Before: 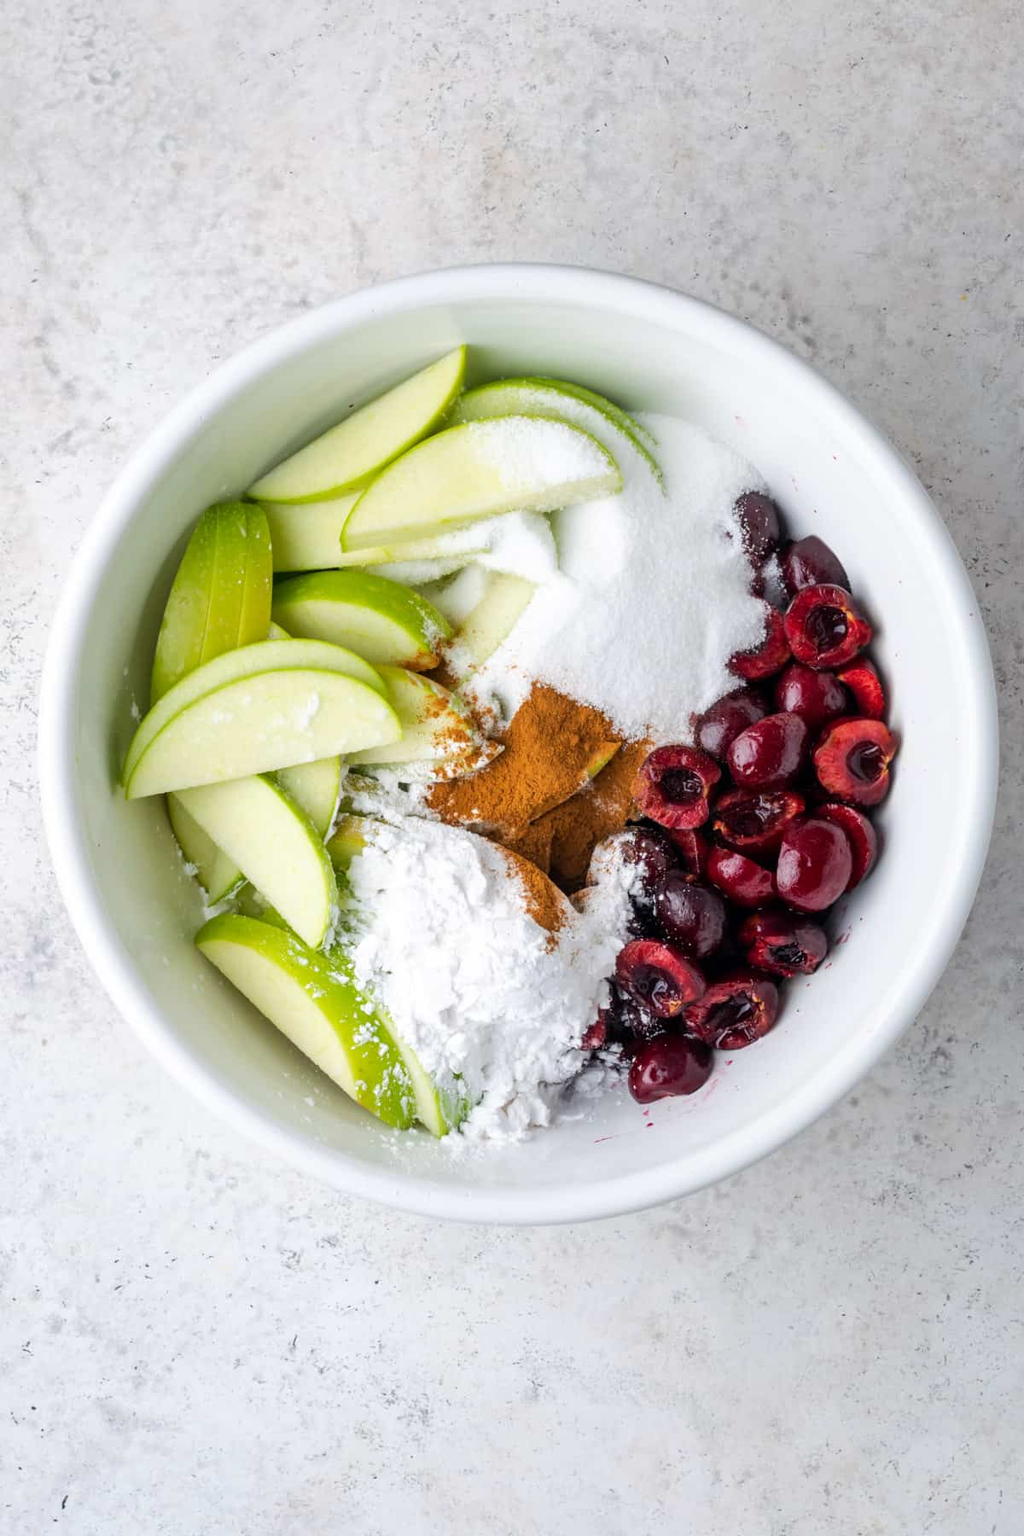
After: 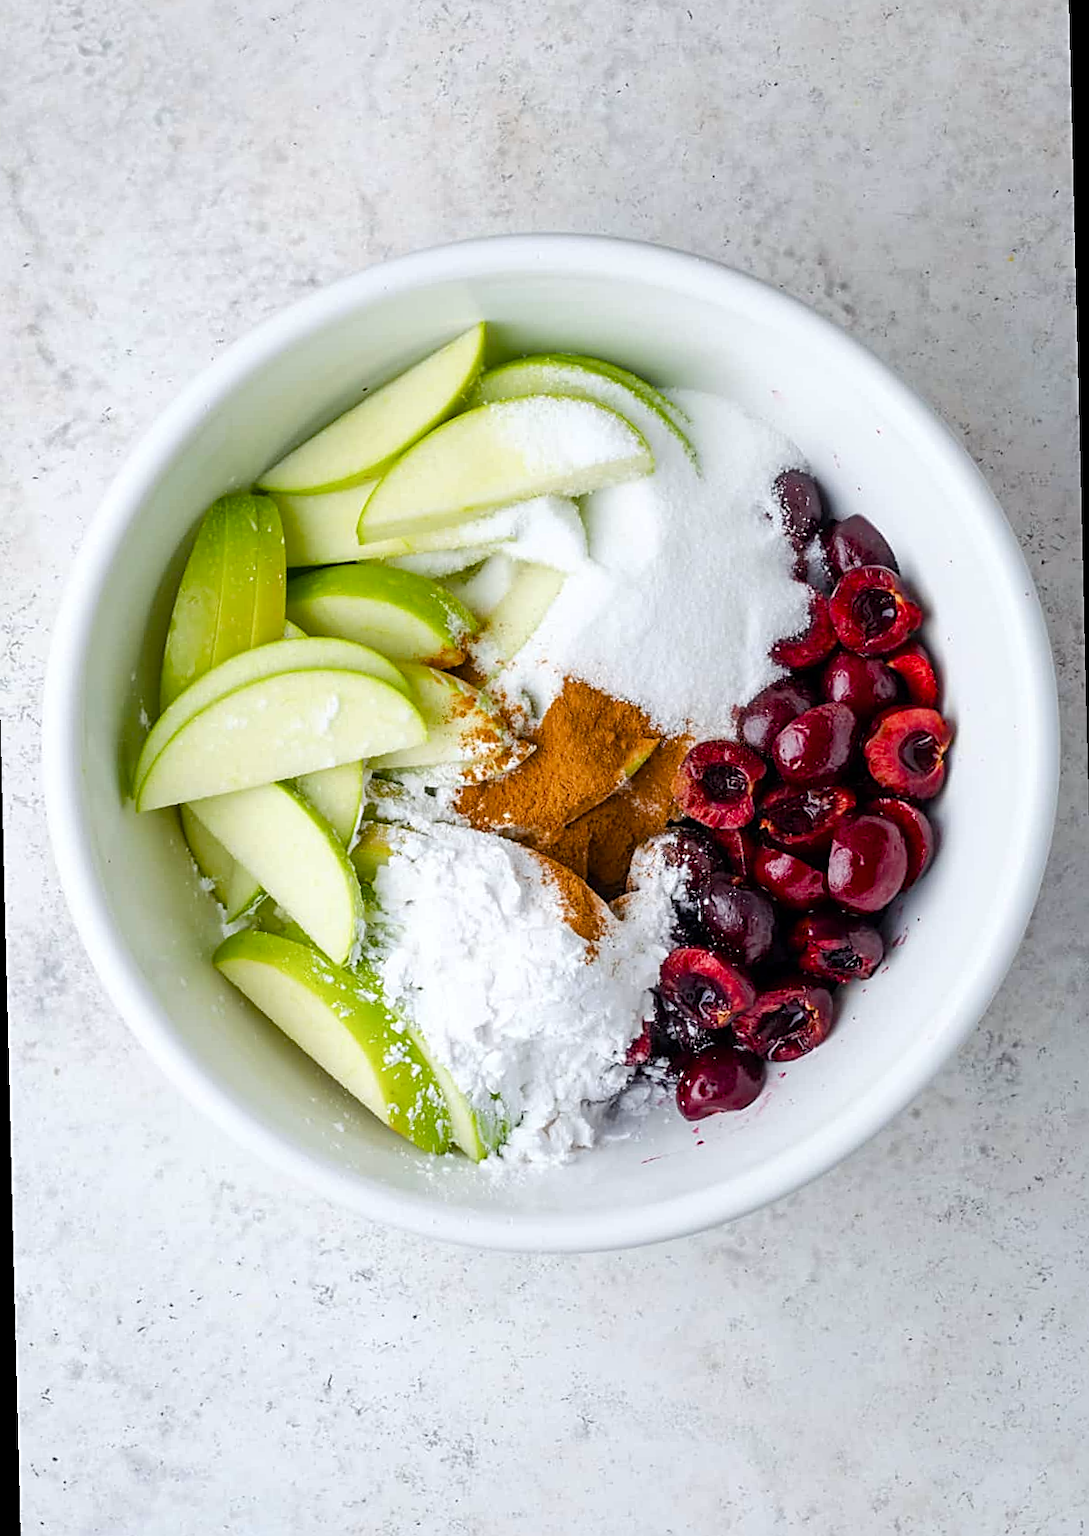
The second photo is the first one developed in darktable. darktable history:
white balance: red 0.986, blue 1.01
color balance rgb: perceptual saturation grading › global saturation 20%, perceptual saturation grading › highlights -25%, perceptual saturation grading › shadows 25%
rotate and perspective: rotation -1.42°, crop left 0.016, crop right 0.984, crop top 0.035, crop bottom 0.965
sharpen: on, module defaults
